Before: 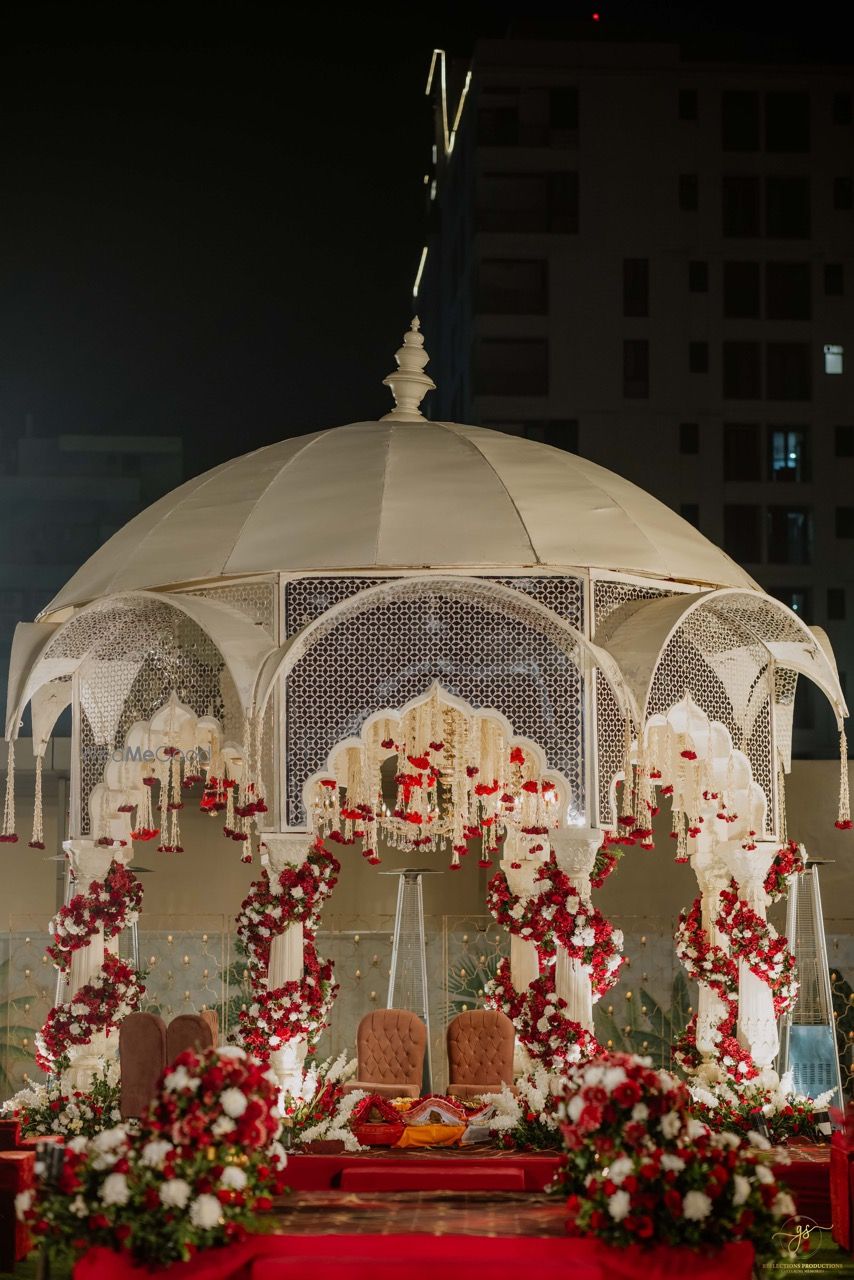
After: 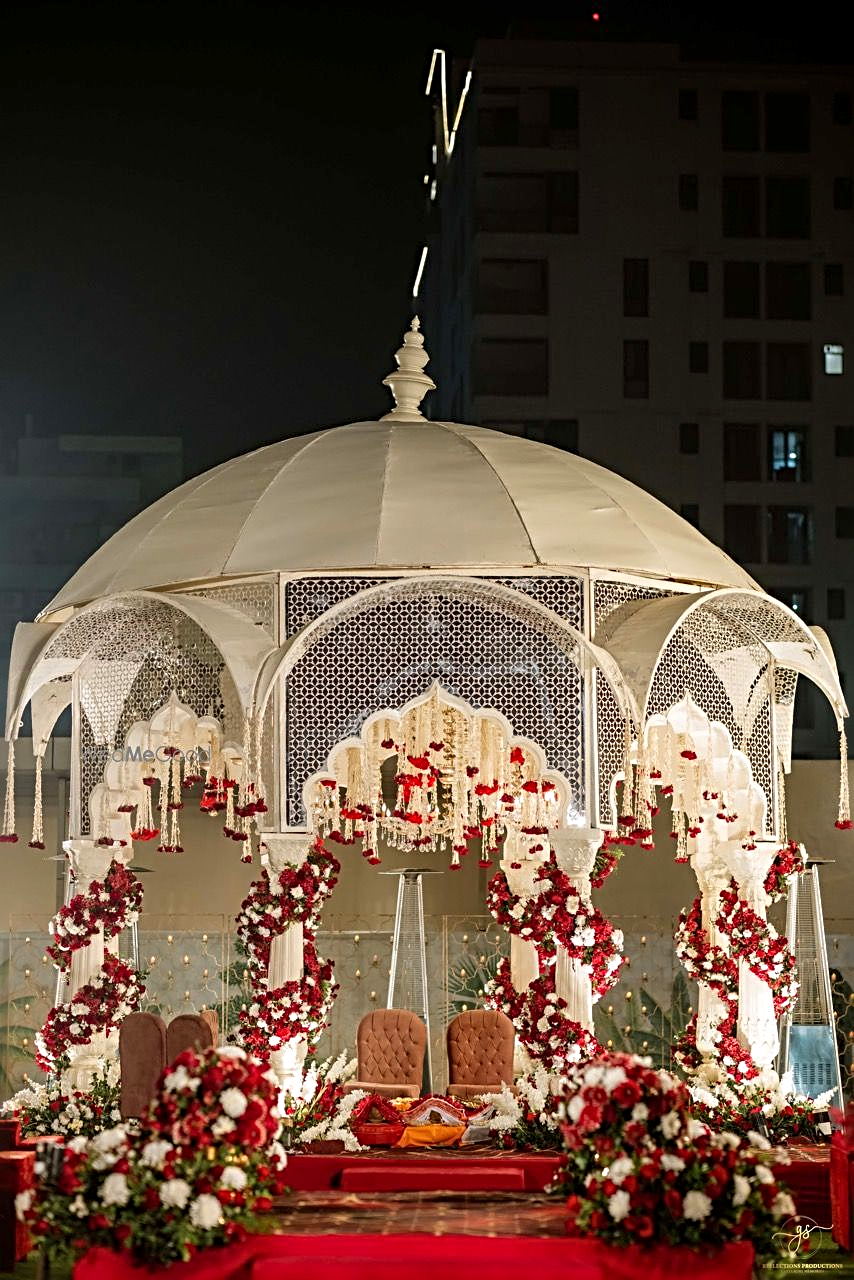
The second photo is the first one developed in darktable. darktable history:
sharpen: radius 3.958
exposure: black level correction 0.001, exposure 0.499 EV, compensate exposure bias true, compensate highlight preservation false
